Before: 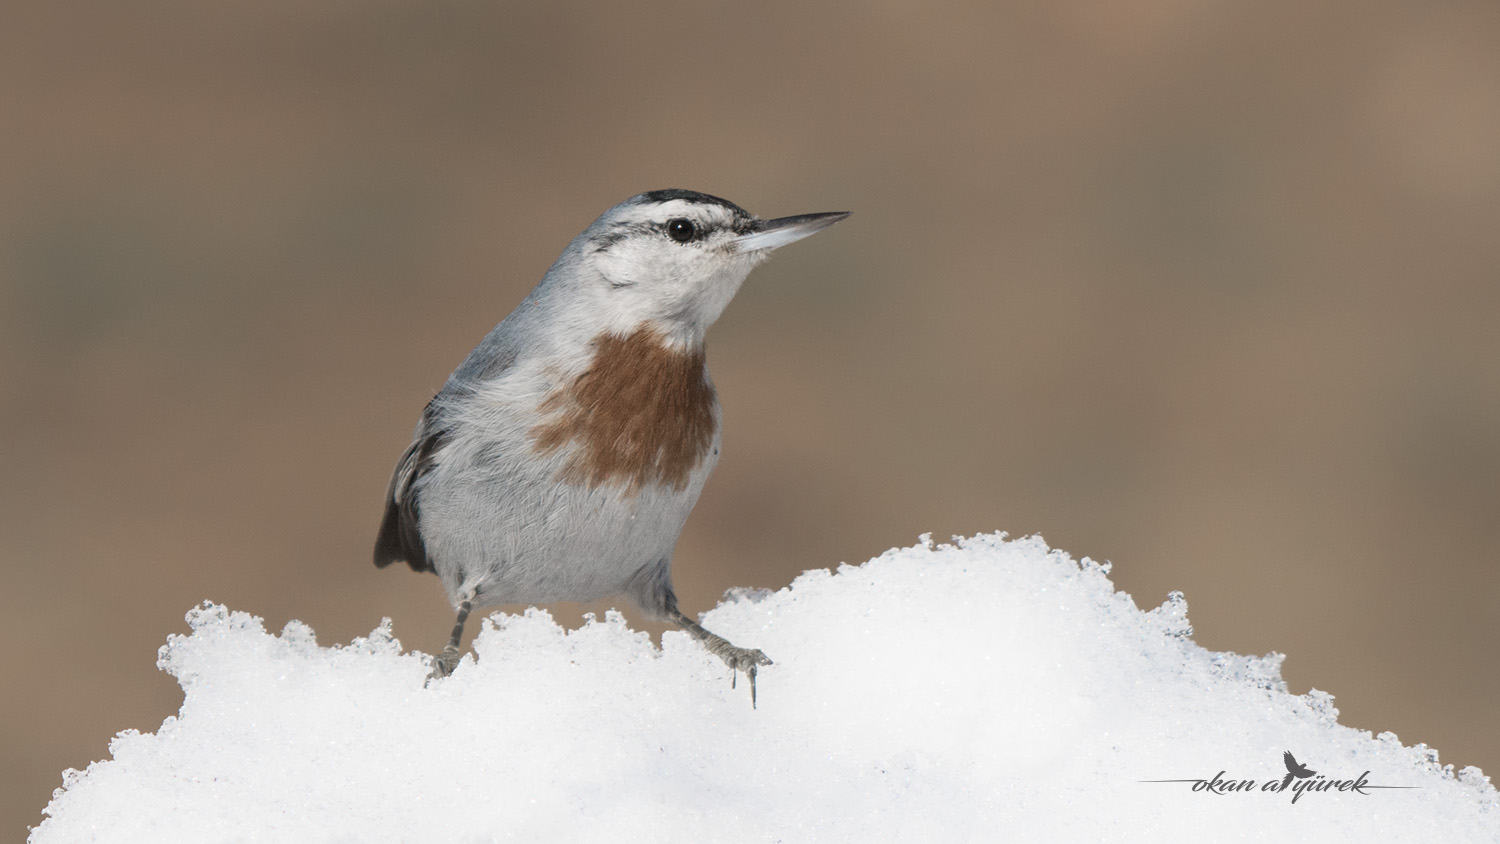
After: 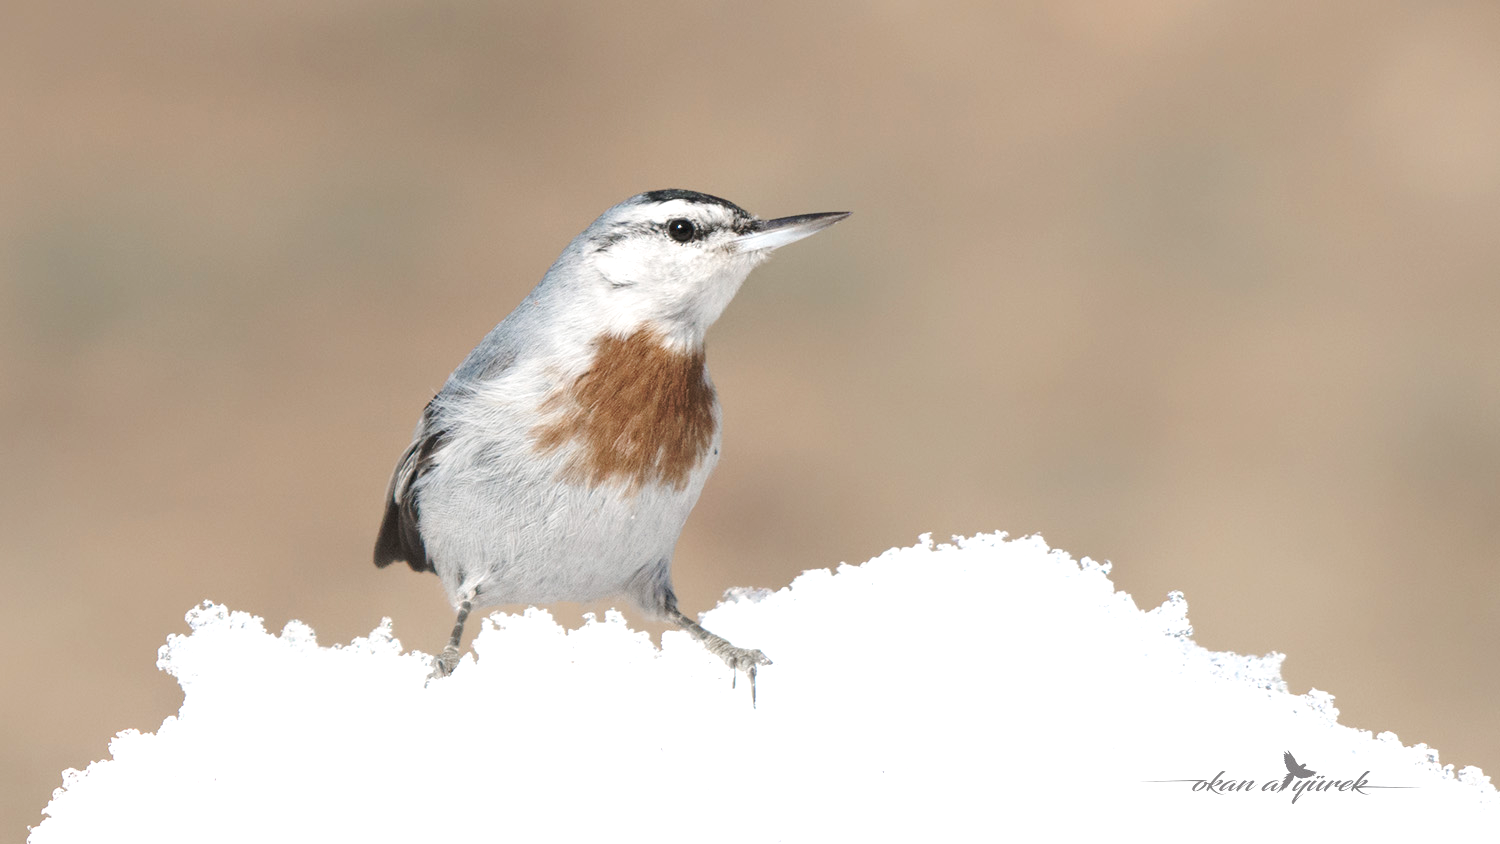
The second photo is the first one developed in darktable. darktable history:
exposure: black level correction 0, exposure 0.702 EV, compensate highlight preservation false
tone curve: curves: ch0 [(0, 0.024) (0.049, 0.038) (0.176, 0.162) (0.33, 0.331) (0.432, 0.475) (0.601, 0.665) (0.843, 0.876) (1, 1)]; ch1 [(0, 0) (0.339, 0.358) (0.445, 0.439) (0.476, 0.47) (0.504, 0.504) (0.53, 0.511) (0.557, 0.558) (0.627, 0.635) (0.728, 0.746) (1, 1)]; ch2 [(0, 0) (0.327, 0.324) (0.417, 0.44) (0.46, 0.453) (0.502, 0.504) (0.526, 0.52) (0.54, 0.564) (0.606, 0.626) (0.76, 0.75) (1, 1)], preserve colors none
